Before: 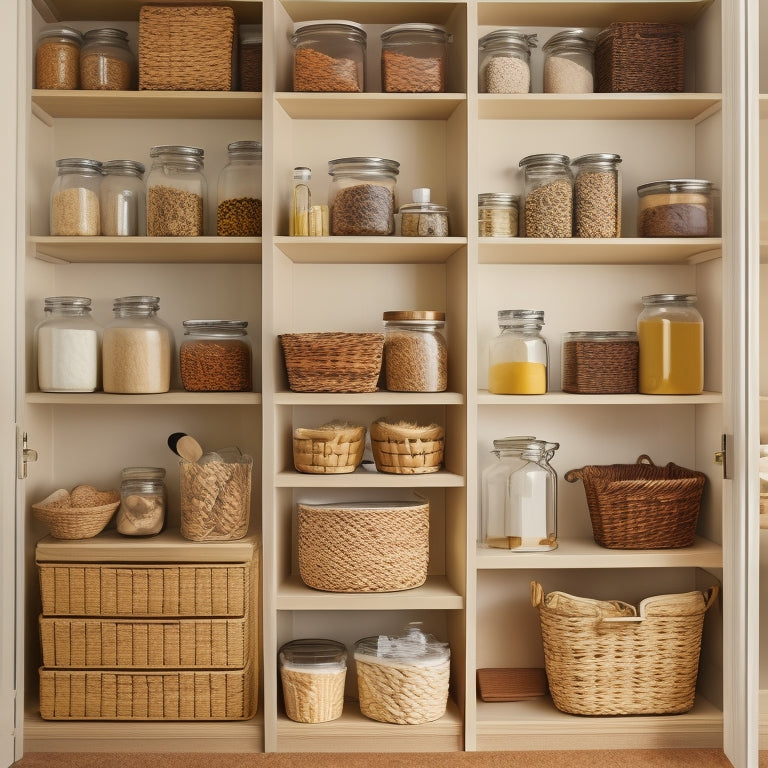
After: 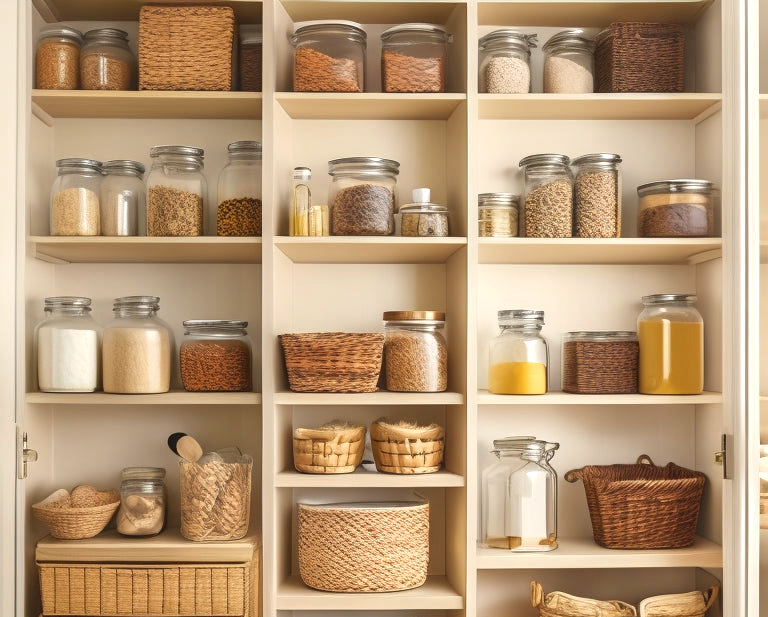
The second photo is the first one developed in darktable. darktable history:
crop: bottom 19.644%
exposure: black level correction 0, exposure 0.5 EV, compensate highlight preservation false
local contrast: detail 110%
